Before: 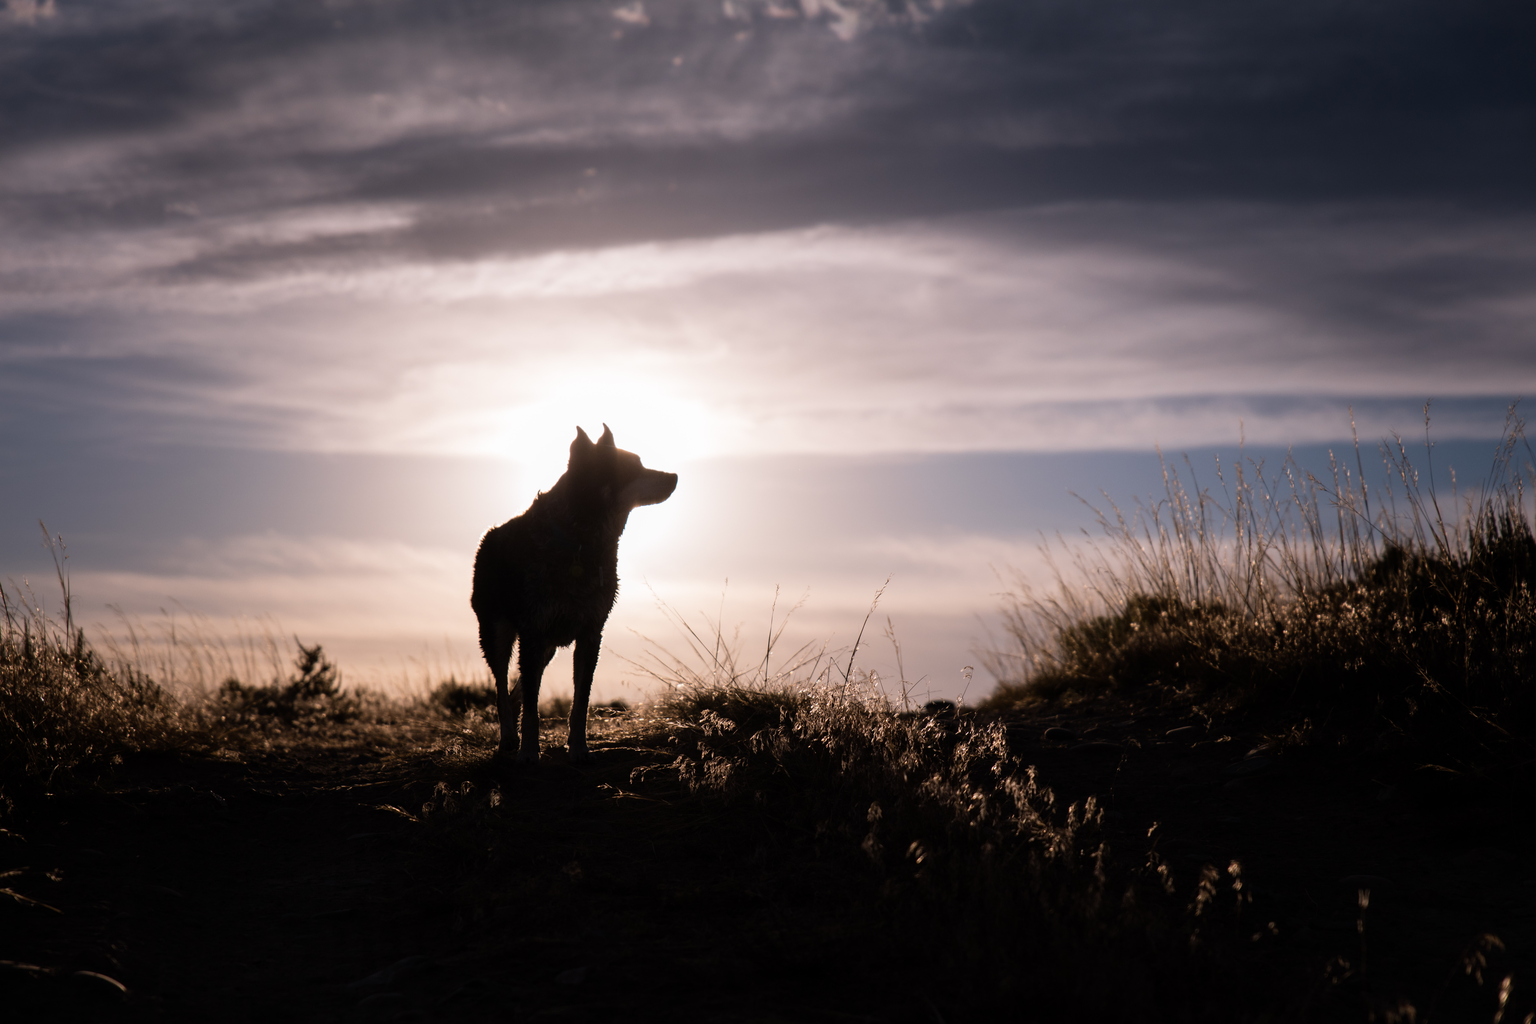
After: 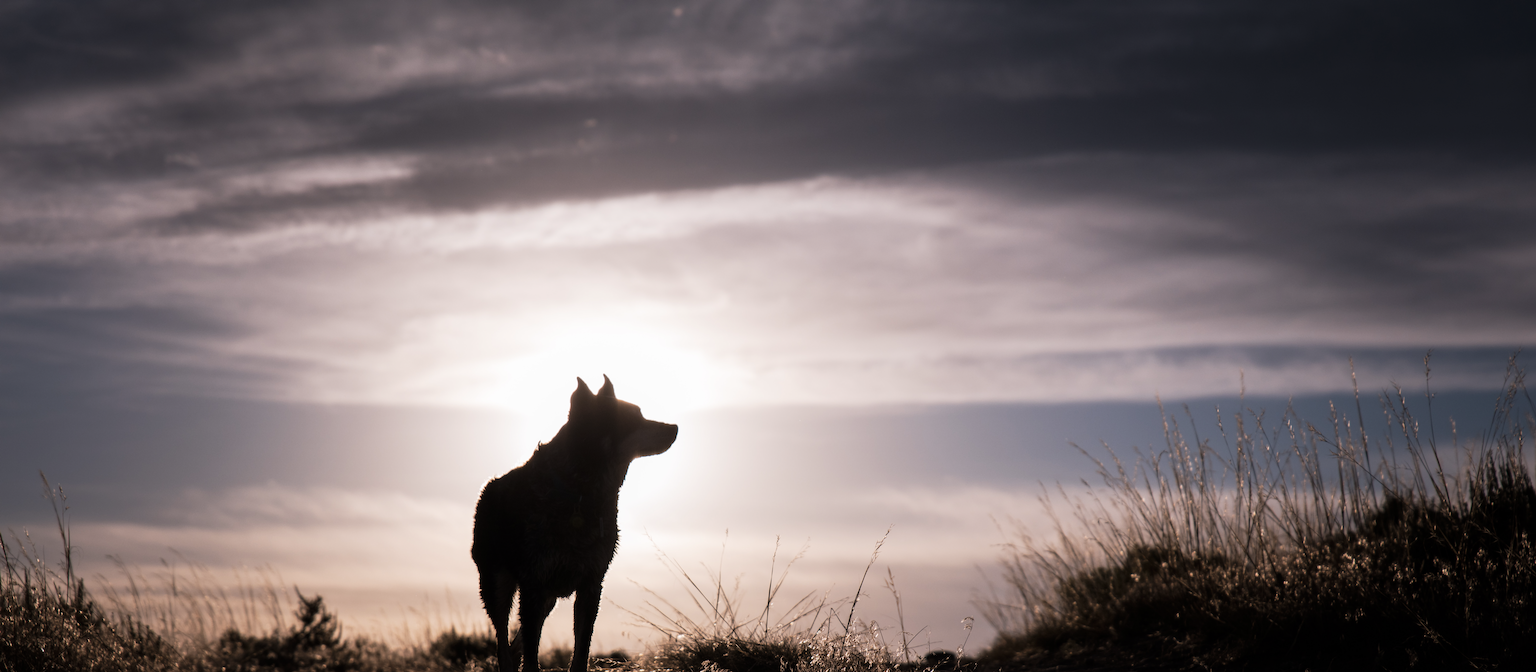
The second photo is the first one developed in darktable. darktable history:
color correction: saturation 0.8
tone curve: curves: ch0 [(0, 0) (0.003, 0.002) (0.011, 0.009) (0.025, 0.022) (0.044, 0.041) (0.069, 0.059) (0.1, 0.082) (0.136, 0.106) (0.177, 0.138) (0.224, 0.179) (0.277, 0.226) (0.335, 0.28) (0.399, 0.342) (0.468, 0.413) (0.543, 0.493) (0.623, 0.591) (0.709, 0.699) (0.801, 0.804) (0.898, 0.899) (1, 1)], preserve colors none
contrast brightness saturation: saturation -0.05
crop and rotate: top 4.848%, bottom 29.503%
